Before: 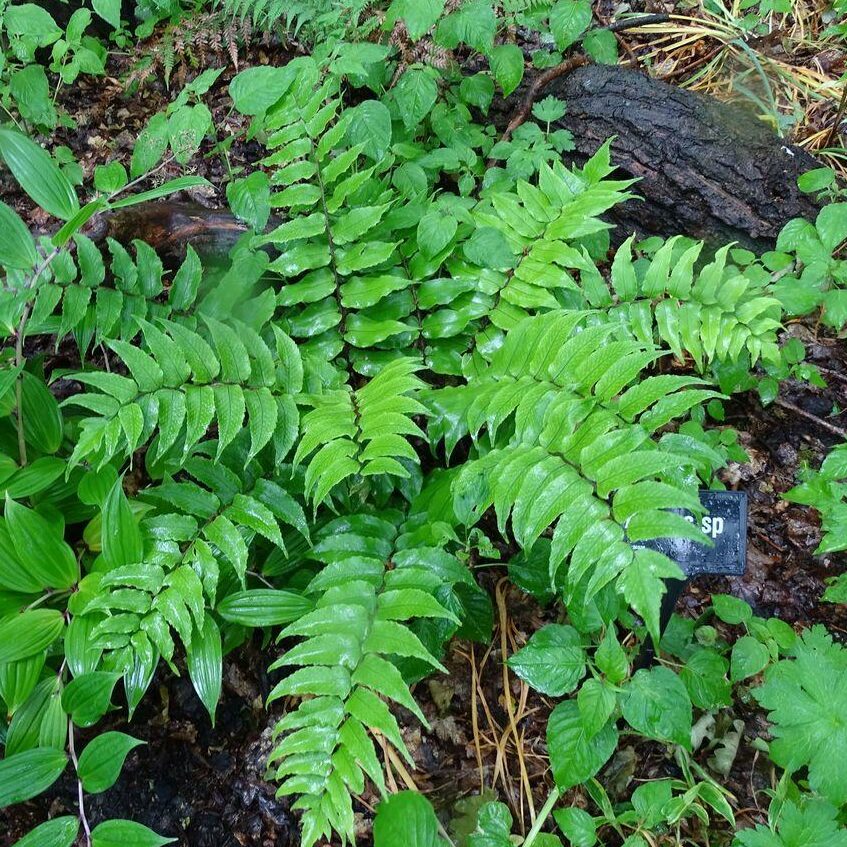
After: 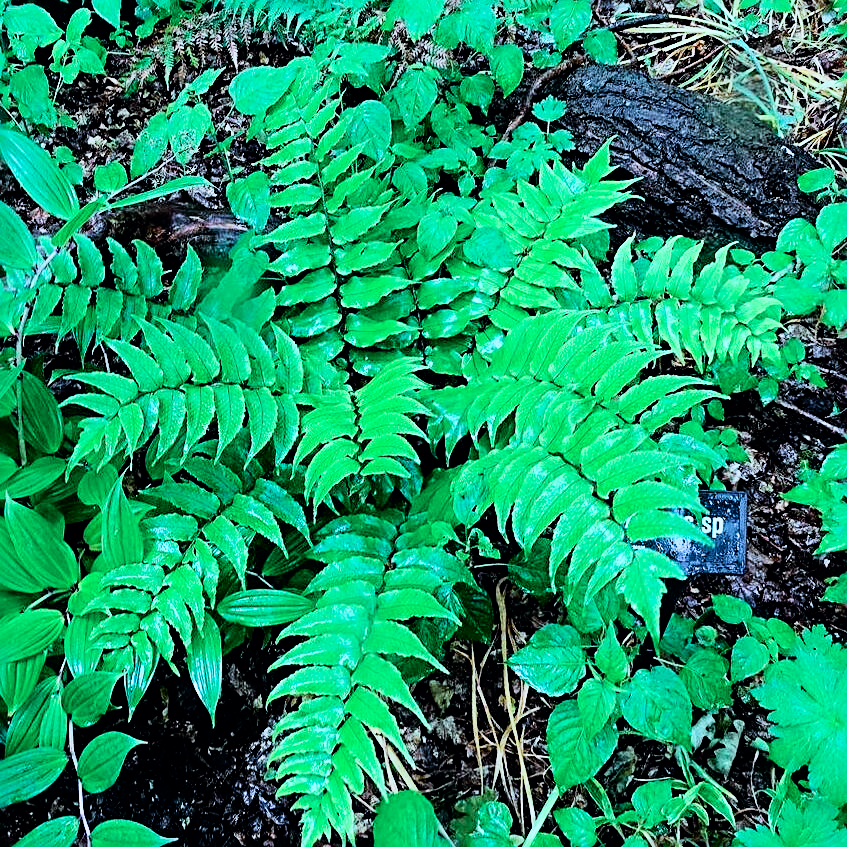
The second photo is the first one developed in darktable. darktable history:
filmic rgb: black relative exposure -5 EV, hardness 2.88, contrast 1.3, highlights saturation mix -30%
color calibration: x 0.396, y 0.386, temperature 3669 K
sharpen: radius 2.817, amount 0.715
tone curve: curves: ch0 [(0, 0) (0.051, 0.03) (0.096, 0.071) (0.241, 0.247) (0.455, 0.525) (0.594, 0.697) (0.741, 0.845) (0.871, 0.933) (1, 0.984)]; ch1 [(0, 0) (0.1, 0.038) (0.318, 0.243) (0.399, 0.351) (0.478, 0.469) (0.499, 0.499) (0.534, 0.549) (0.565, 0.594) (0.601, 0.634) (0.666, 0.7) (1, 1)]; ch2 [(0, 0) (0.453, 0.45) (0.479, 0.483) (0.504, 0.499) (0.52, 0.519) (0.541, 0.559) (0.592, 0.612) (0.824, 0.815) (1, 1)], color space Lab, independent channels, preserve colors none
